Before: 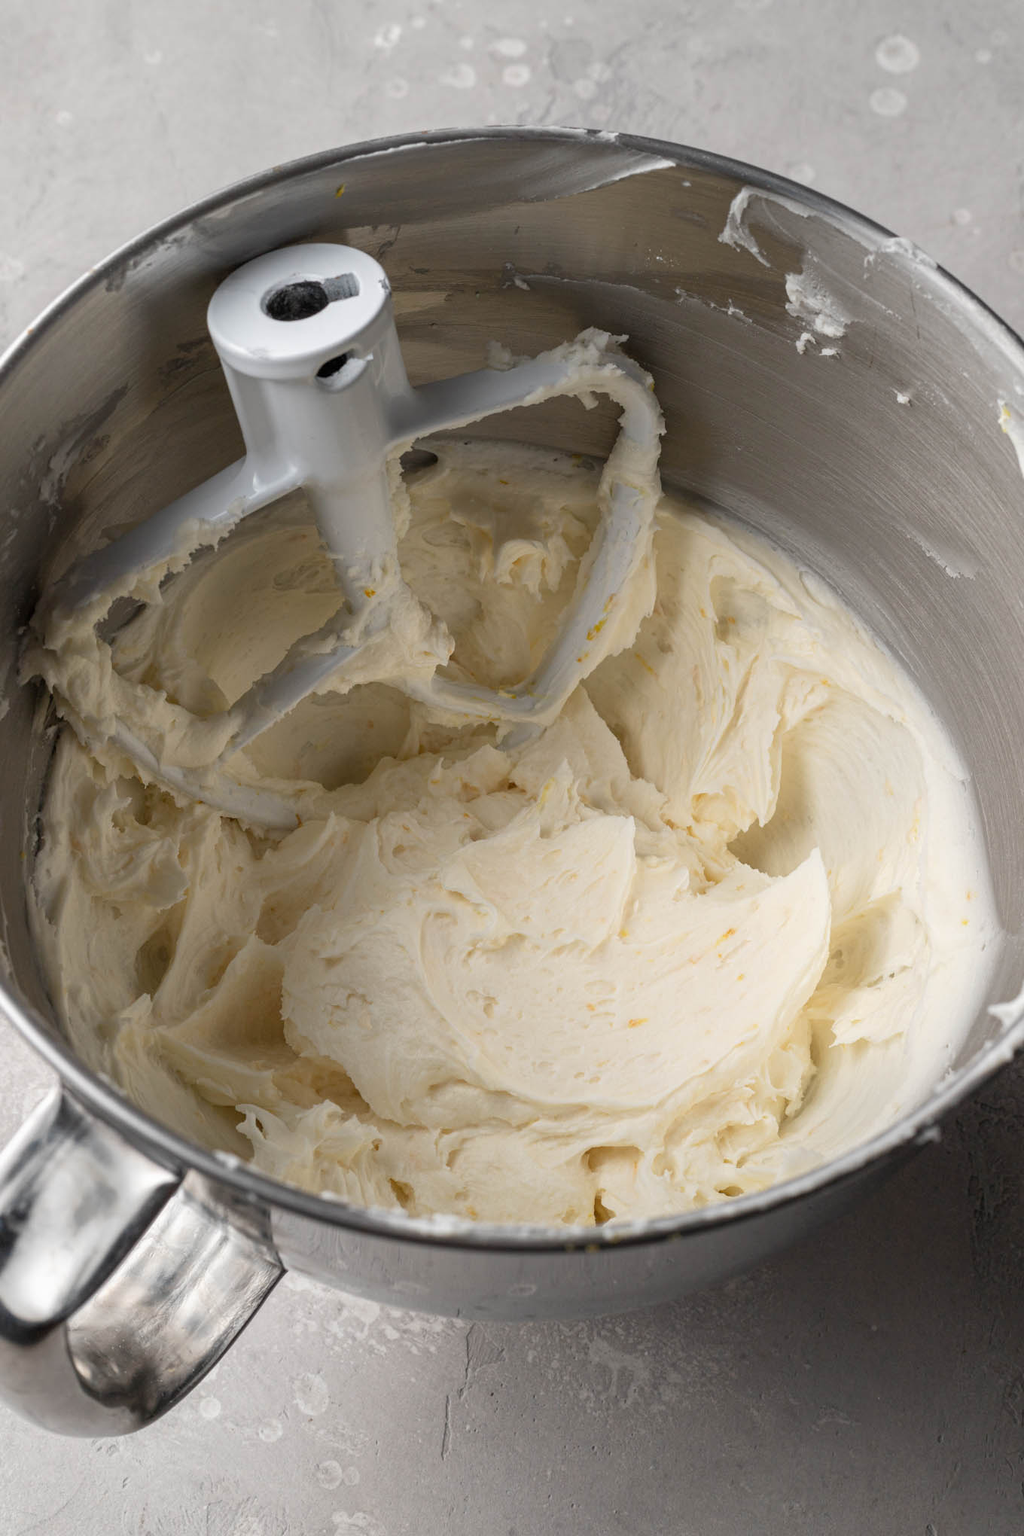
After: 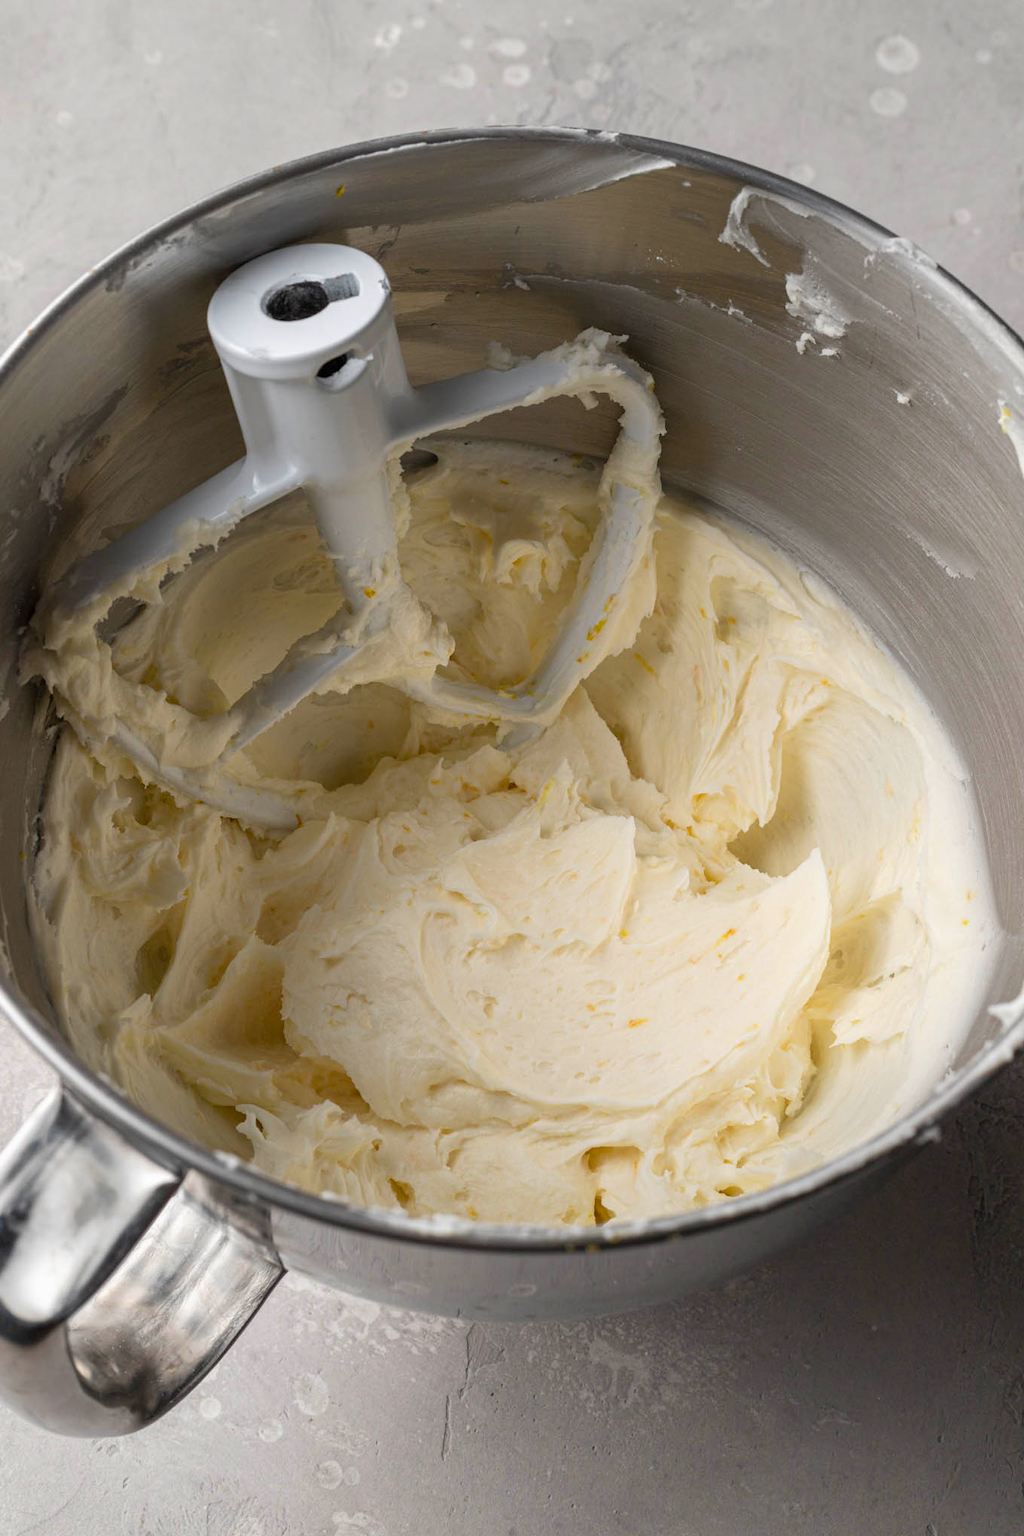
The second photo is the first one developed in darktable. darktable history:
color balance rgb: perceptual saturation grading › global saturation 29.608%
